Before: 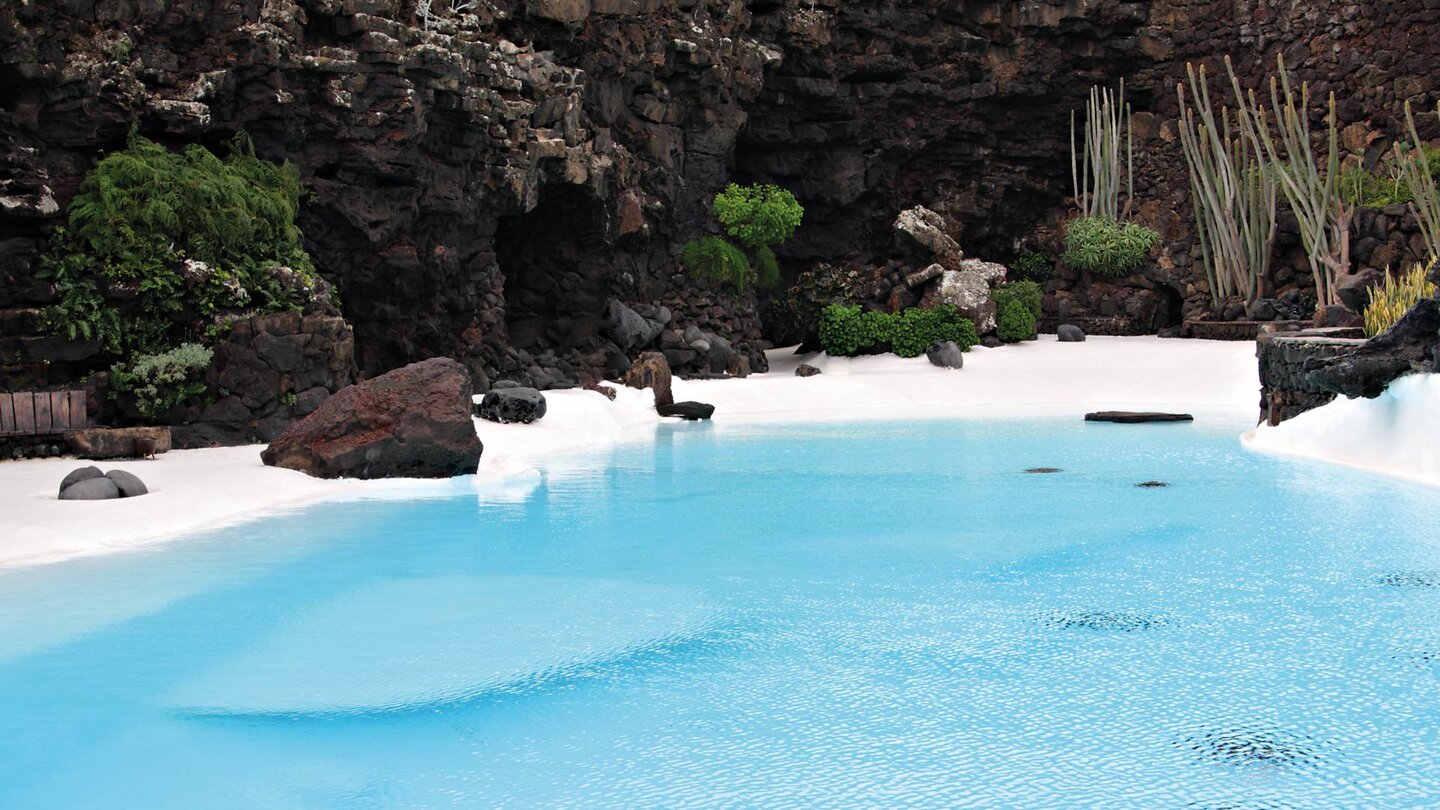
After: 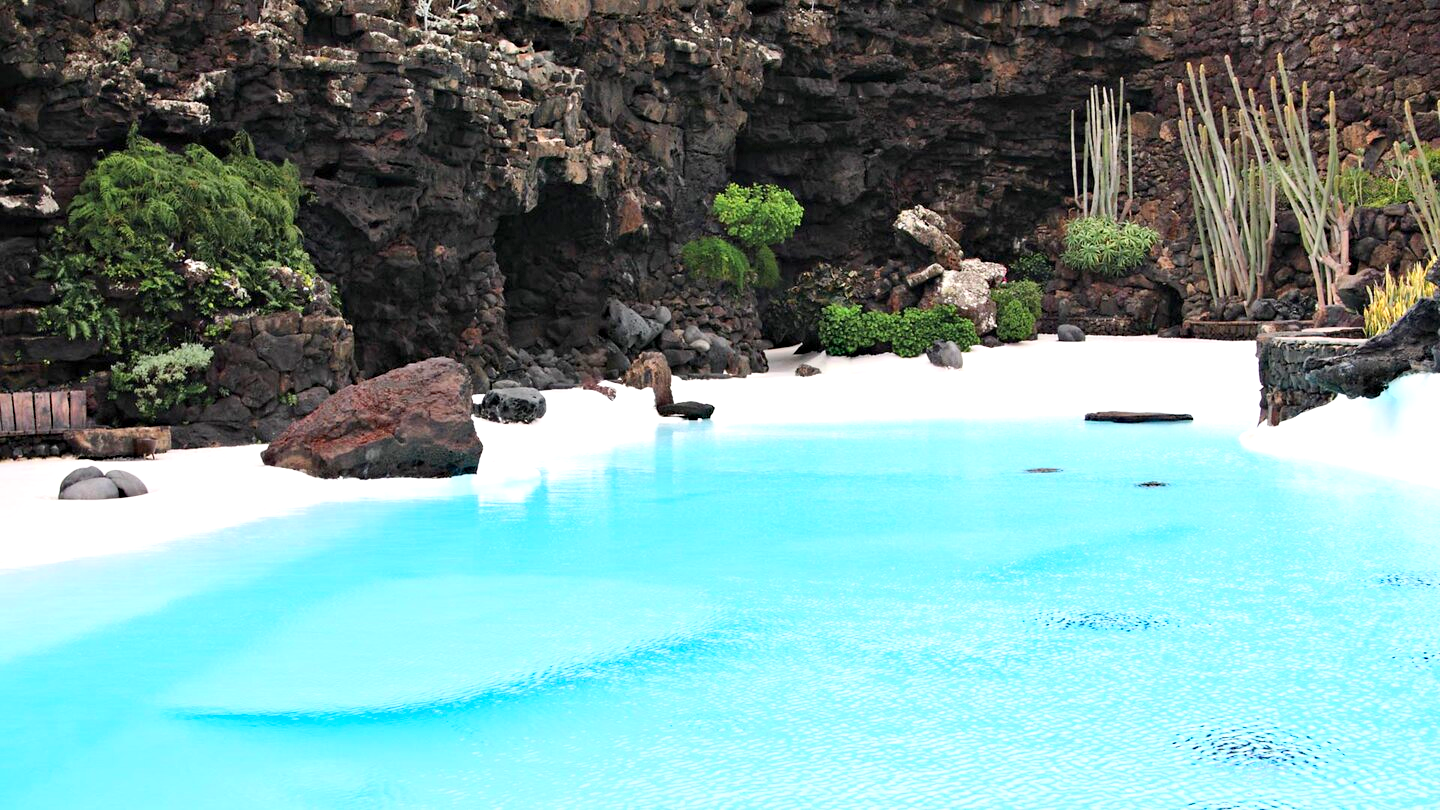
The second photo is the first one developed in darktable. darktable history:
haze removal: compatibility mode true, adaptive false
base curve: curves: ch0 [(0, 0) (0.204, 0.334) (0.55, 0.733) (1, 1)], preserve colors average RGB
exposure: exposure 0.55 EV, compensate highlight preservation false
